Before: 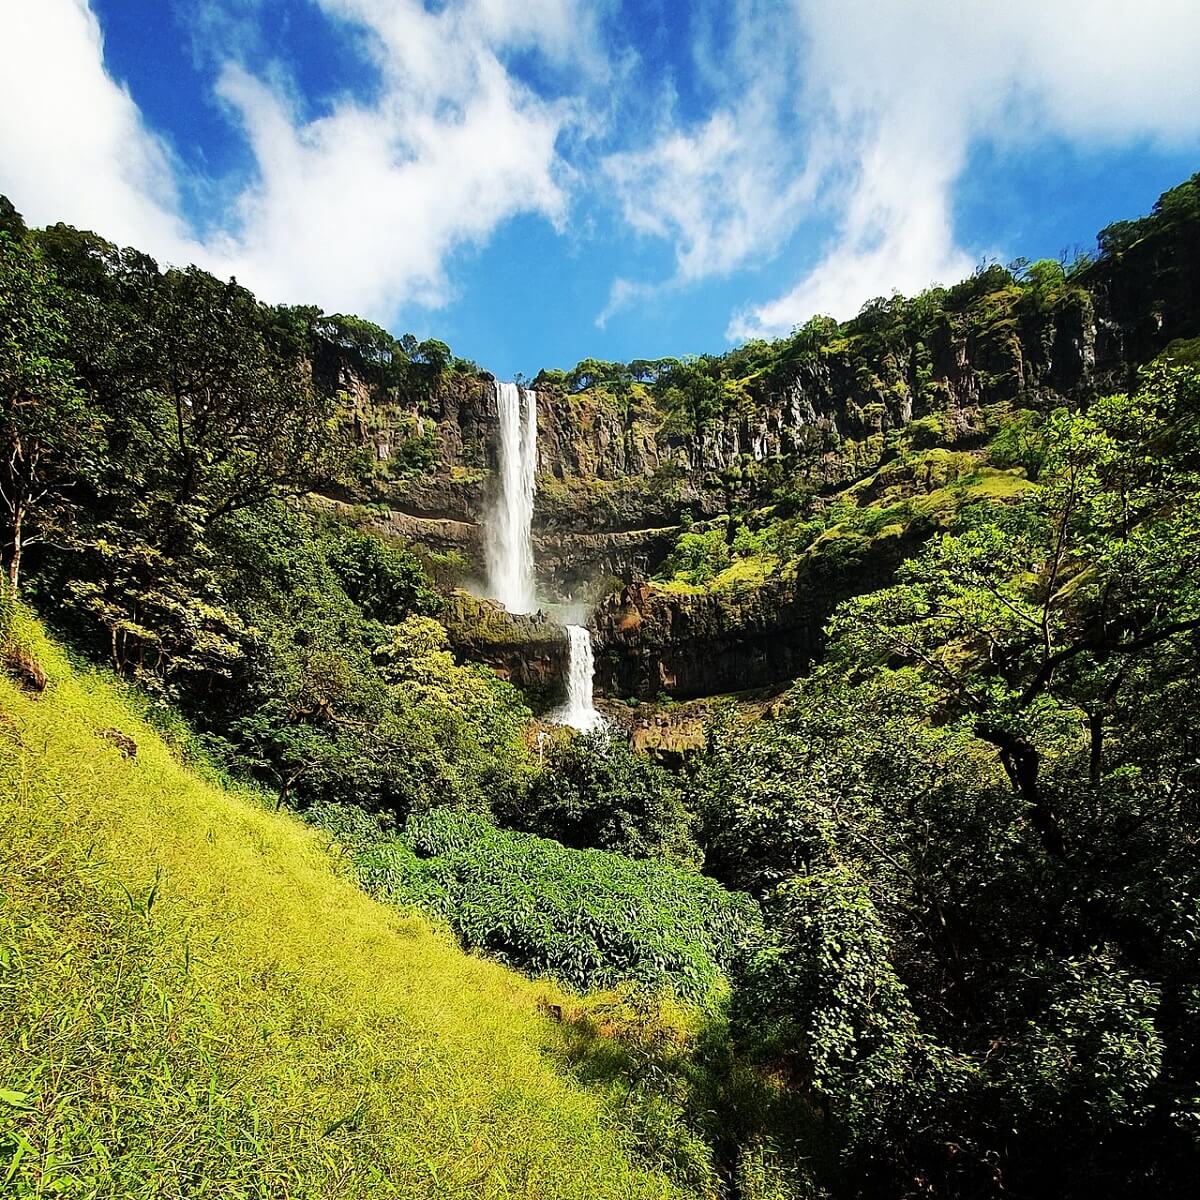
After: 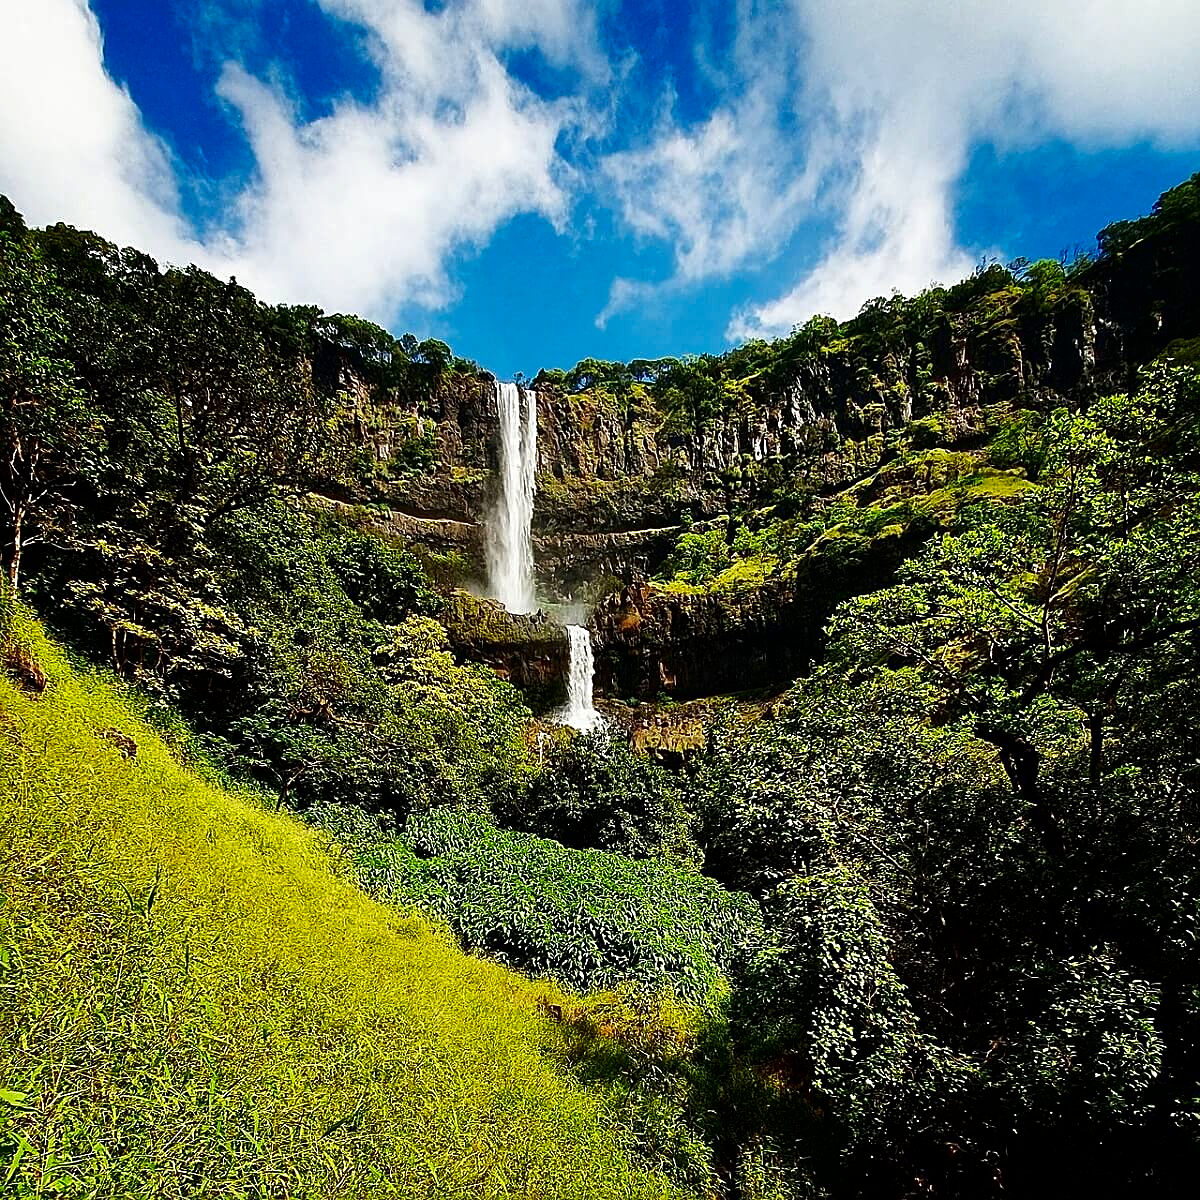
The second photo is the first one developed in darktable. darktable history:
contrast brightness saturation: brightness -0.25, saturation 0.2
sharpen: on, module defaults
